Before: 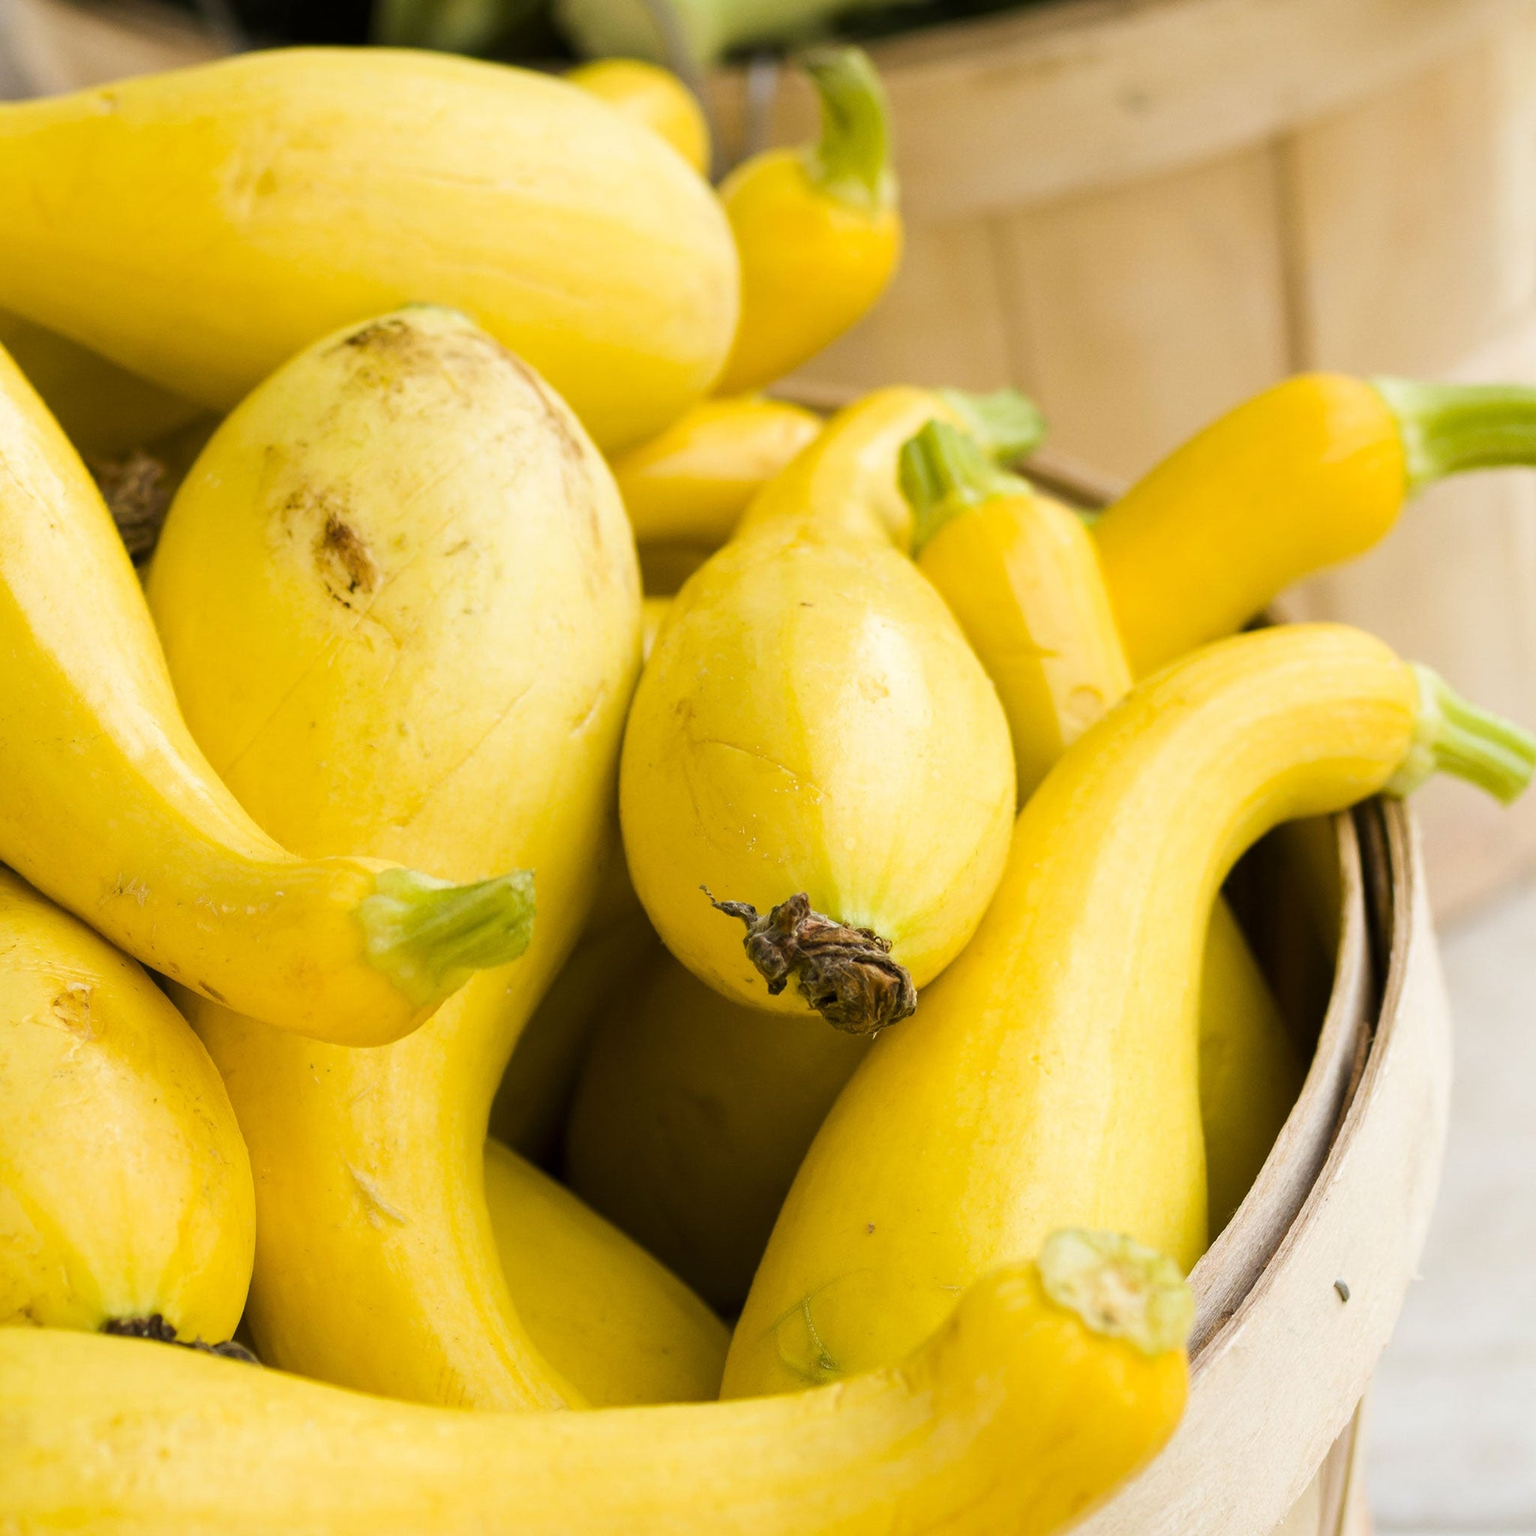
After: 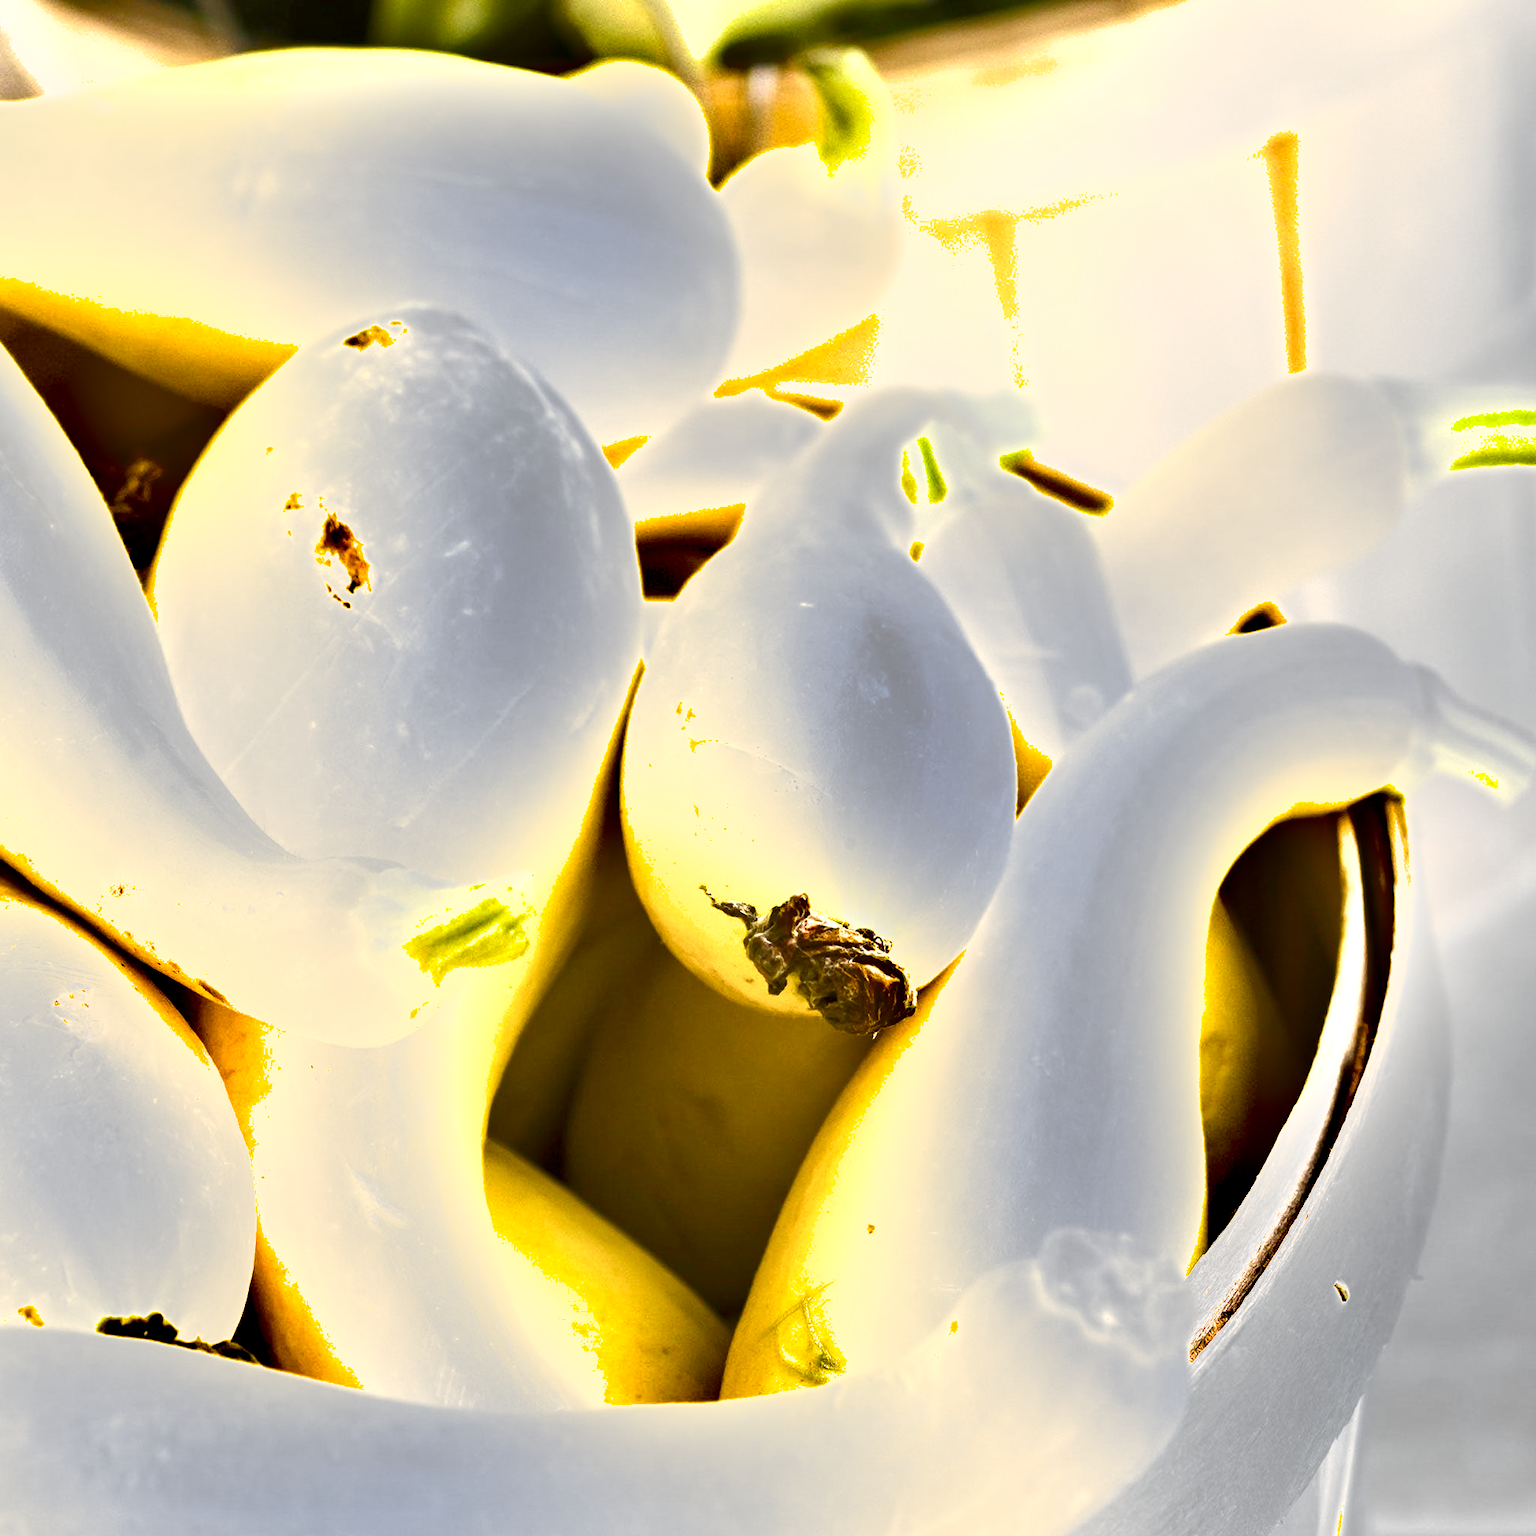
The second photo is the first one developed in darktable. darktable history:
exposure: black level correction 0, exposure 1.1 EV, compensate exposure bias true, compensate highlight preservation false
color balance rgb: perceptual saturation grading › global saturation 25%, perceptual saturation grading › highlights -50%, perceptual saturation grading › shadows 30%, perceptual brilliance grading › global brilliance 12%, global vibrance 20%
shadows and highlights: soften with gaussian
